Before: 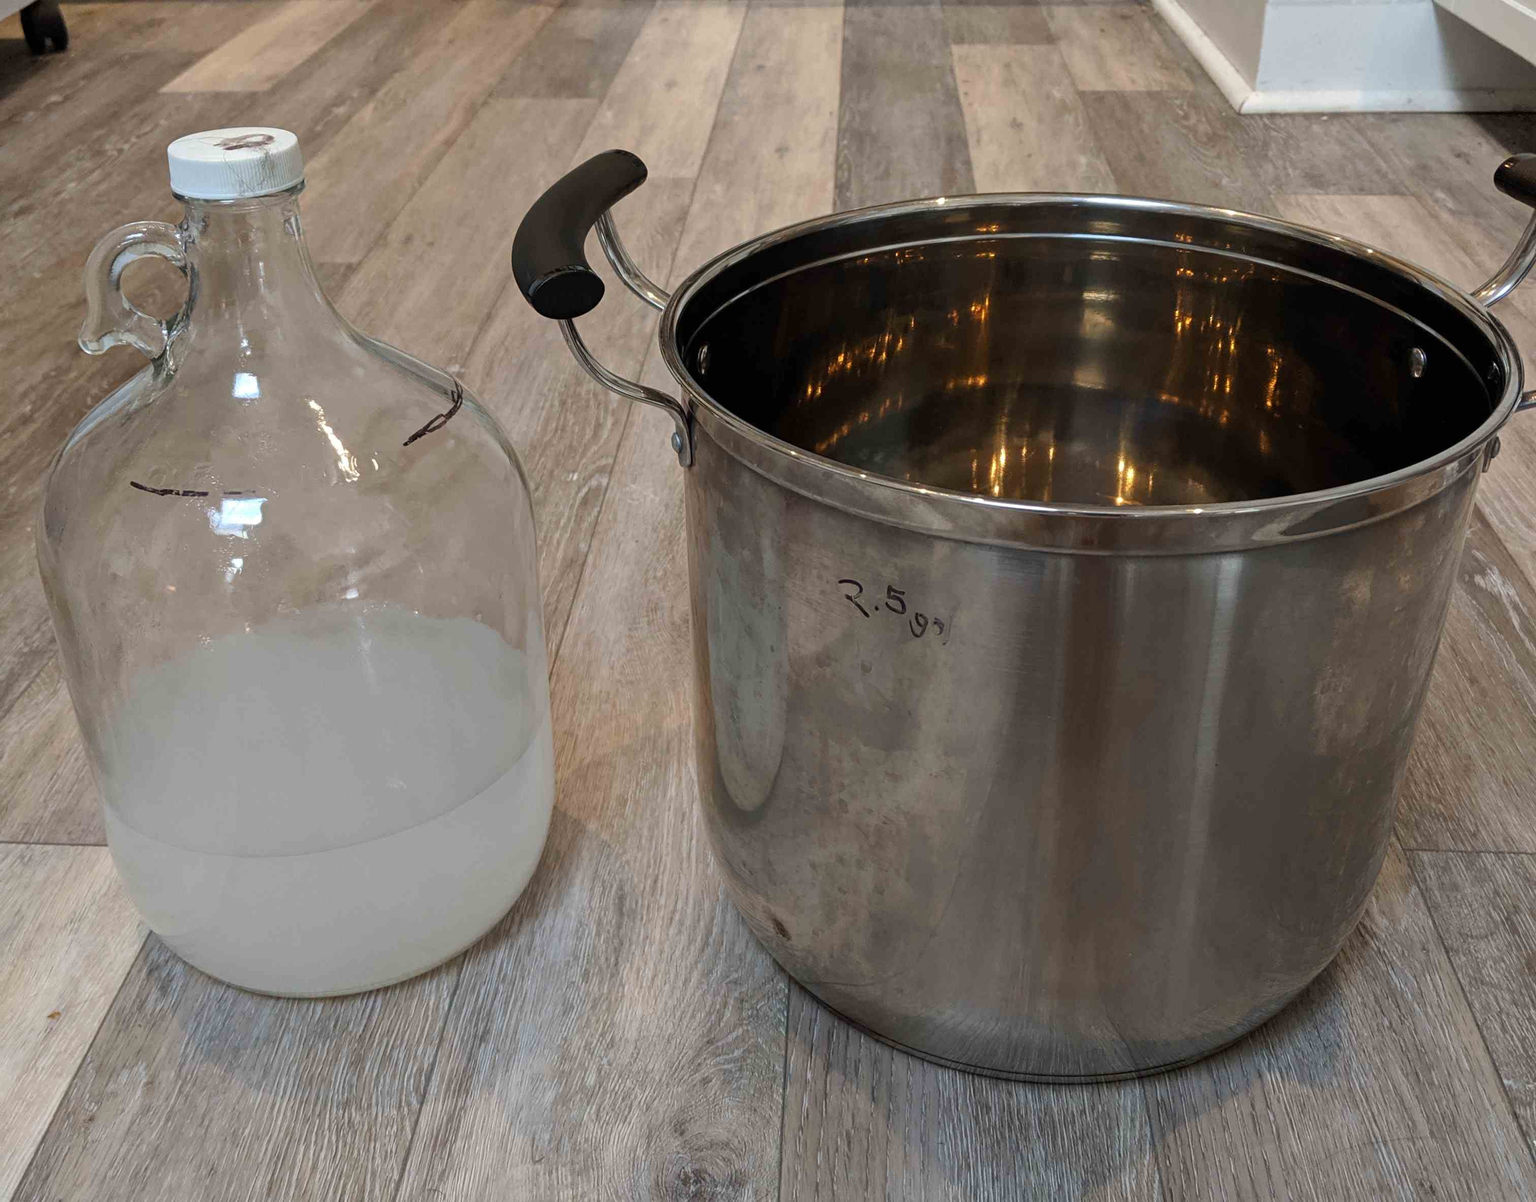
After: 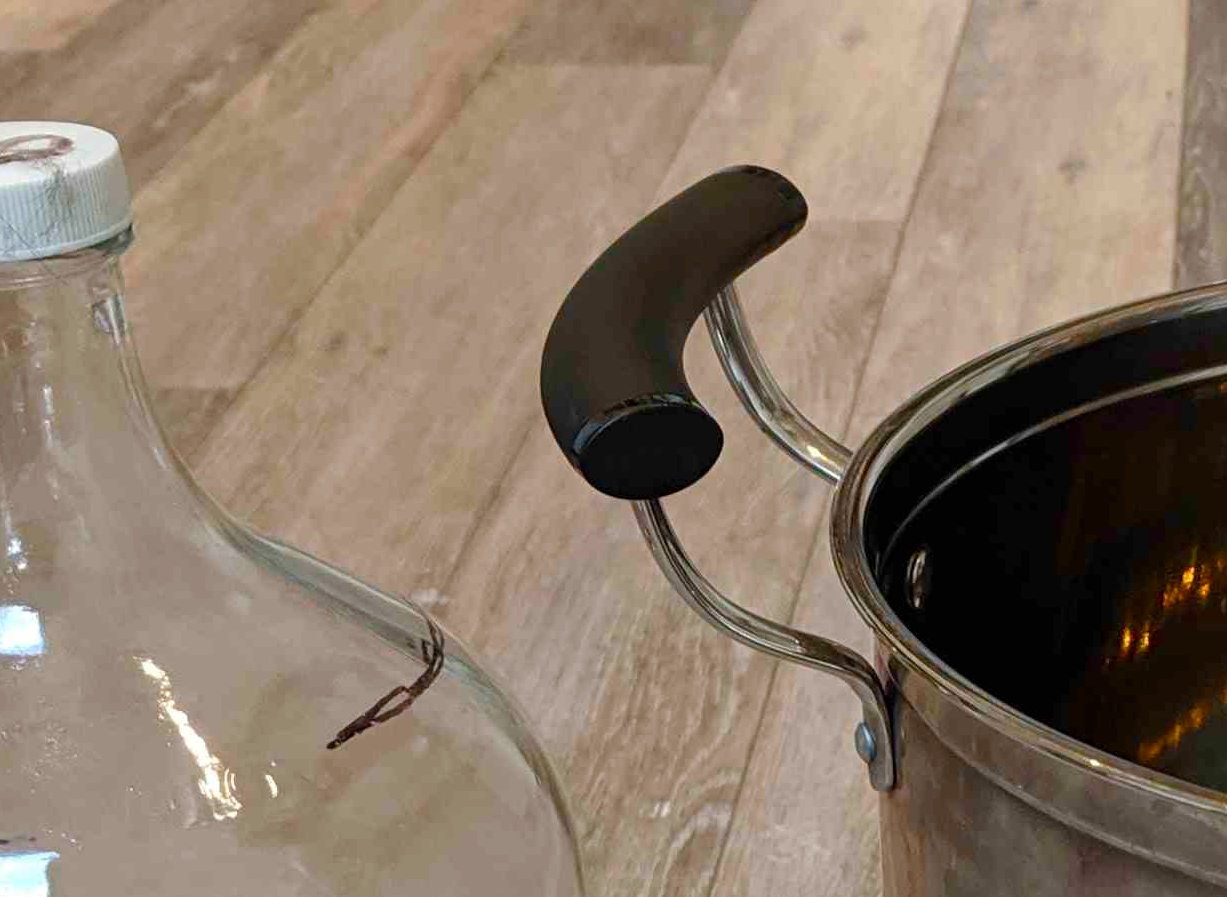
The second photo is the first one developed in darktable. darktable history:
color balance rgb: perceptual saturation grading › global saturation 35%, perceptual saturation grading › highlights -30%, perceptual saturation grading › shadows 35%, perceptual brilliance grading › global brilliance 3%, perceptual brilliance grading › highlights -3%, perceptual brilliance grading › shadows 3%
contrast brightness saturation: contrast 0.04, saturation 0.07
crop: left 15.452%, top 5.459%, right 43.956%, bottom 56.62%
